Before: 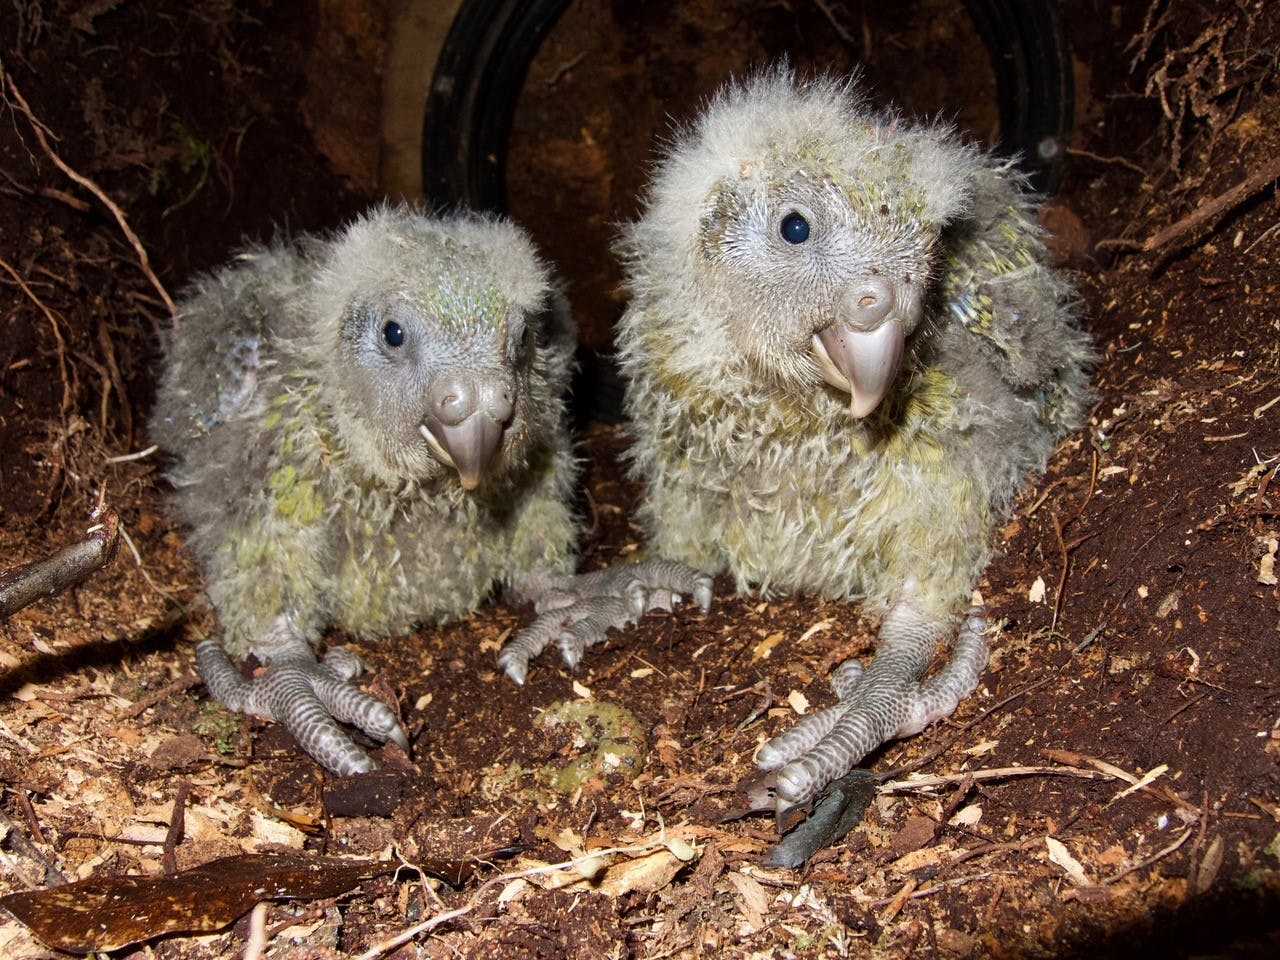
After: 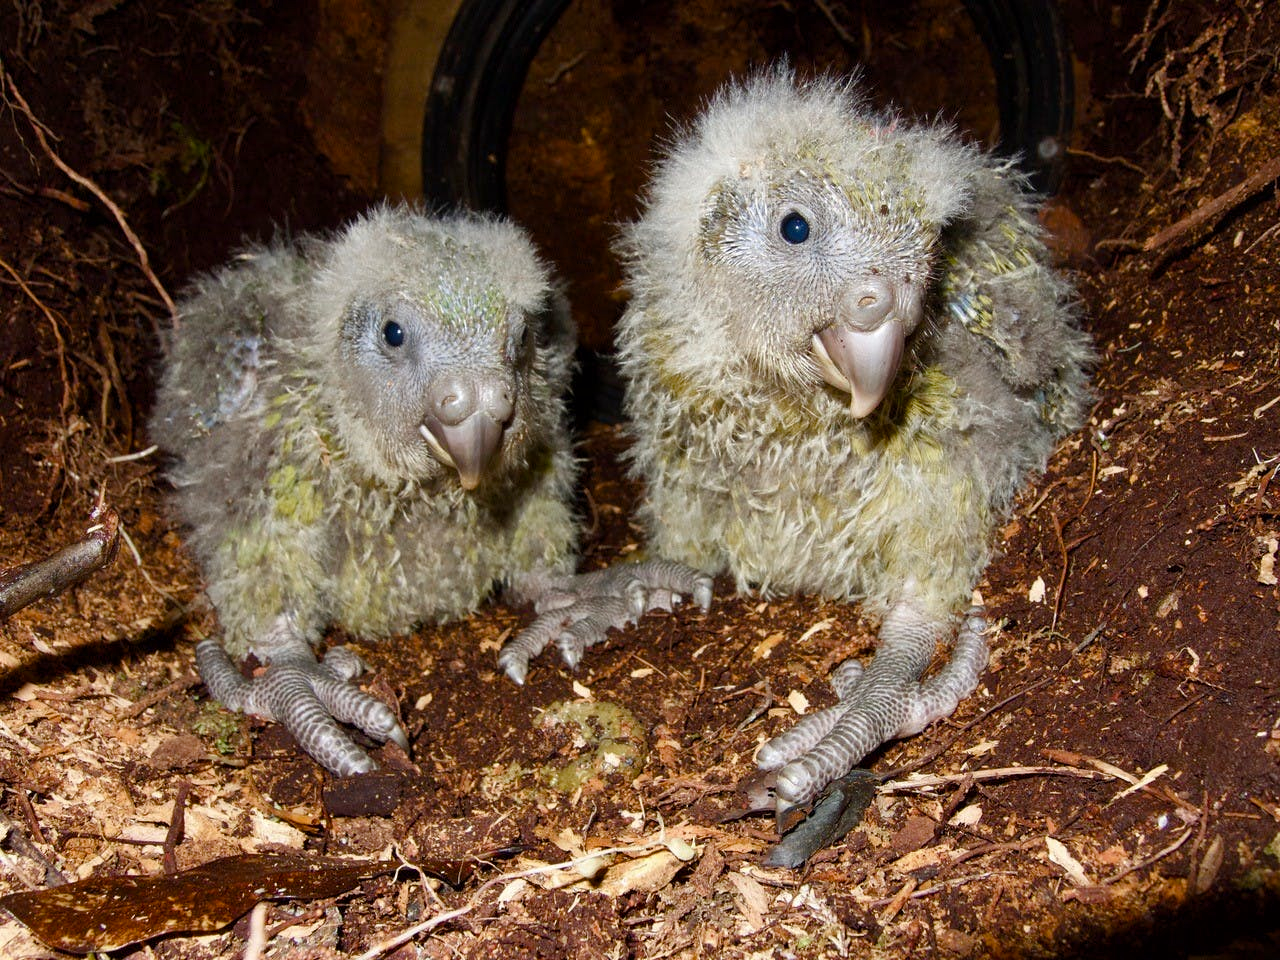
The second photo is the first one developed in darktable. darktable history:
color balance rgb: perceptual saturation grading › global saturation 20%, perceptual saturation grading › highlights -25%, perceptual saturation grading › shadows 25%
